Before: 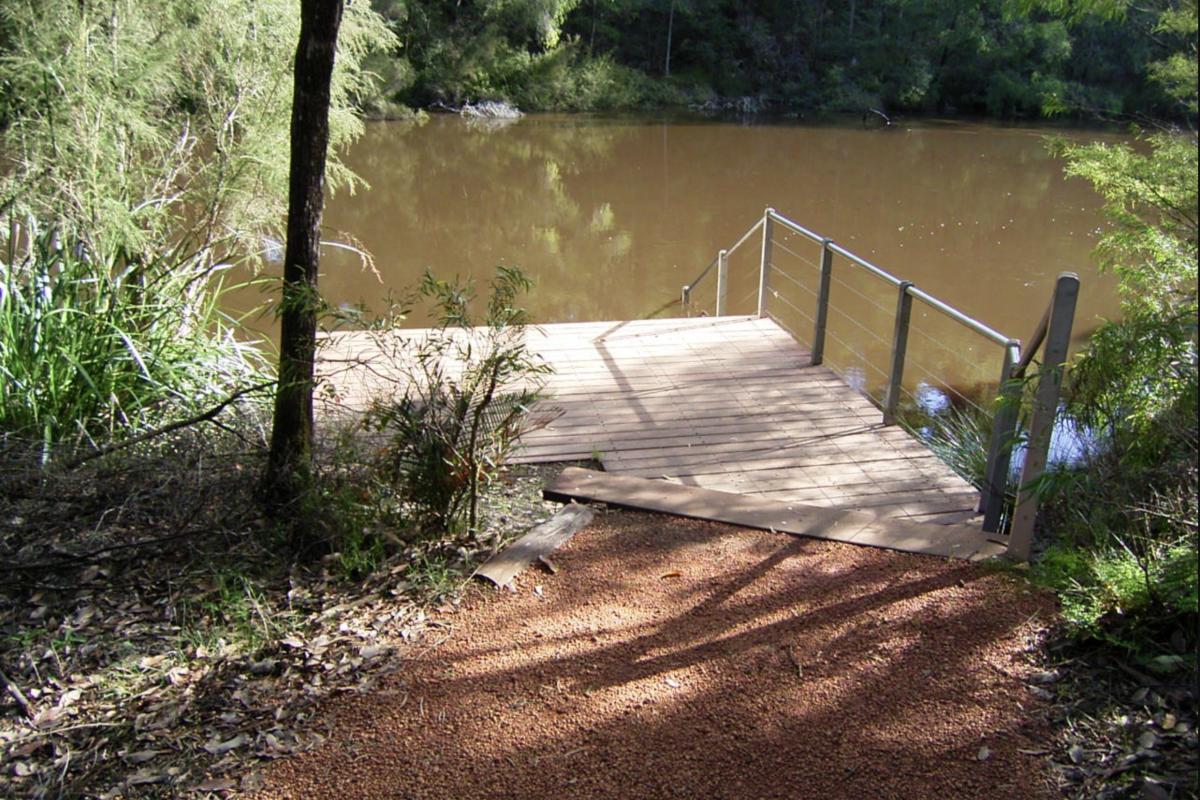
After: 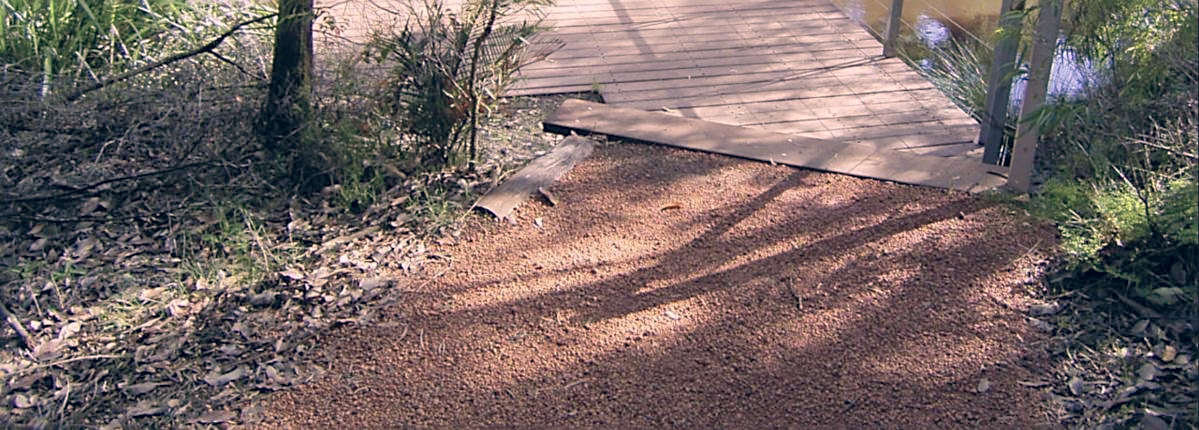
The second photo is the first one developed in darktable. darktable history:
sharpen: on, module defaults
color correction: highlights a* 14.12, highlights b* 5.72, shadows a* -5.61, shadows b* -15.78, saturation 0.829
contrast brightness saturation: brightness 0.145
shadows and highlights: on, module defaults
exposure: exposure -0.139 EV, compensate exposure bias true, compensate highlight preservation false
crop and rotate: top 46.216%, right 0.022%
